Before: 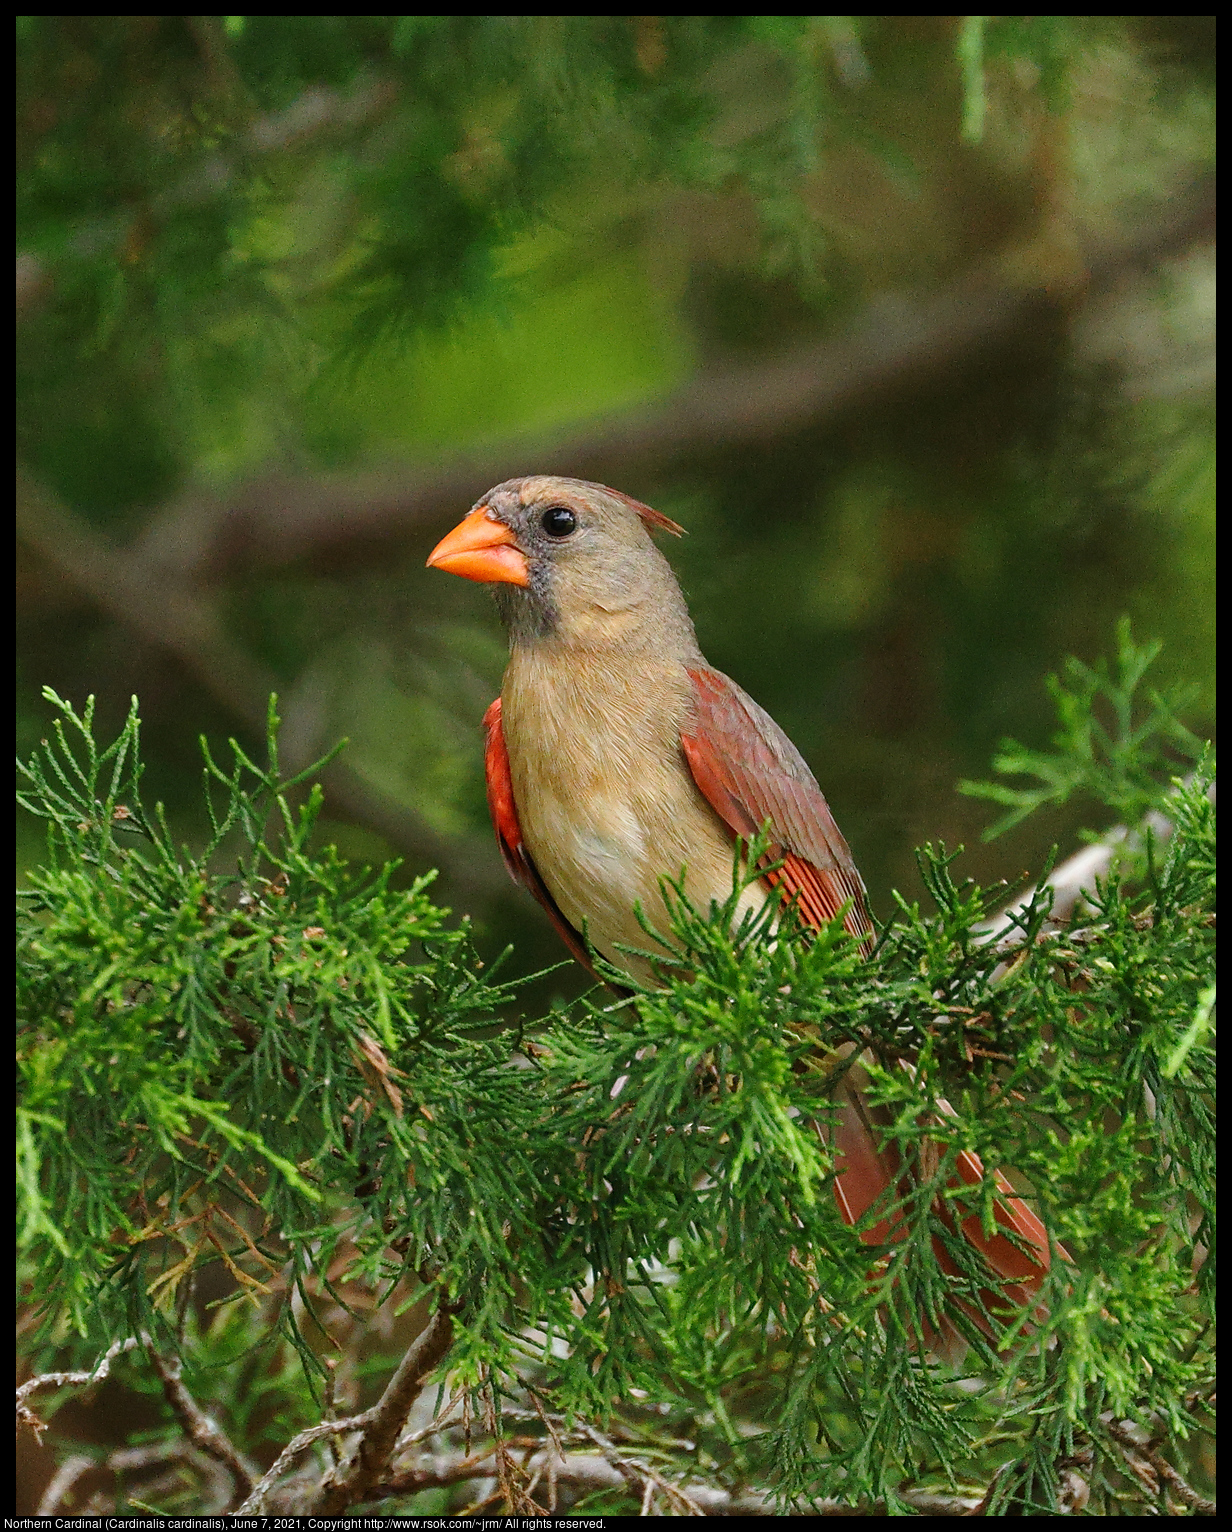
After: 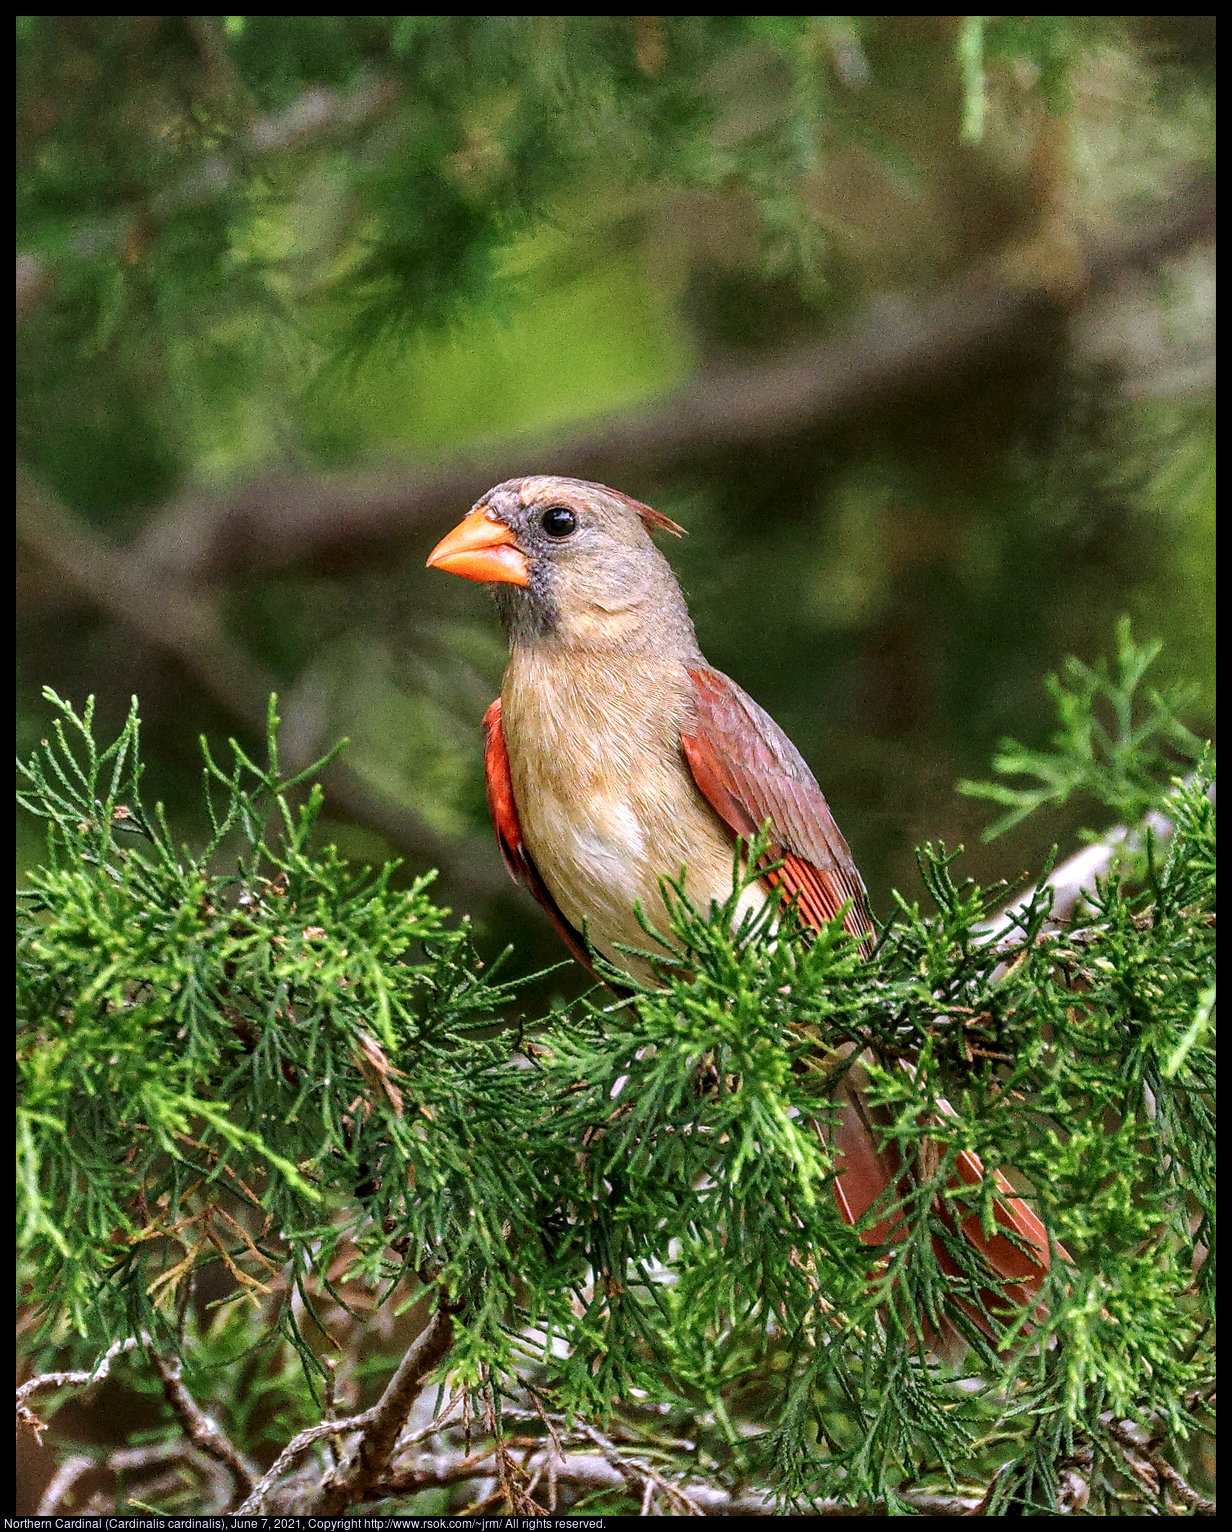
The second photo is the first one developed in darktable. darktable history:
white balance: red 1.042, blue 1.17
local contrast: highlights 60%, shadows 60%, detail 160%
